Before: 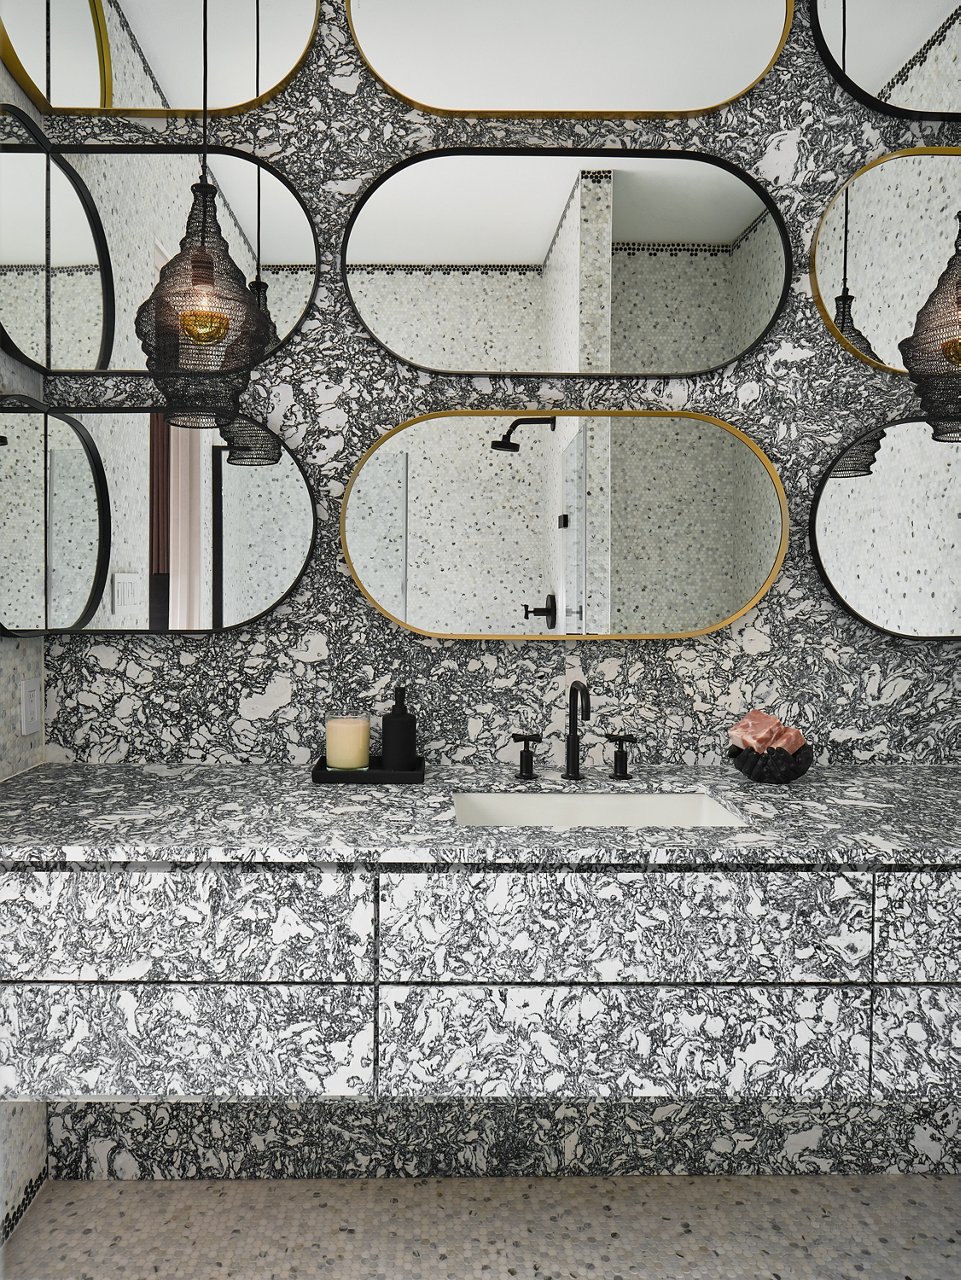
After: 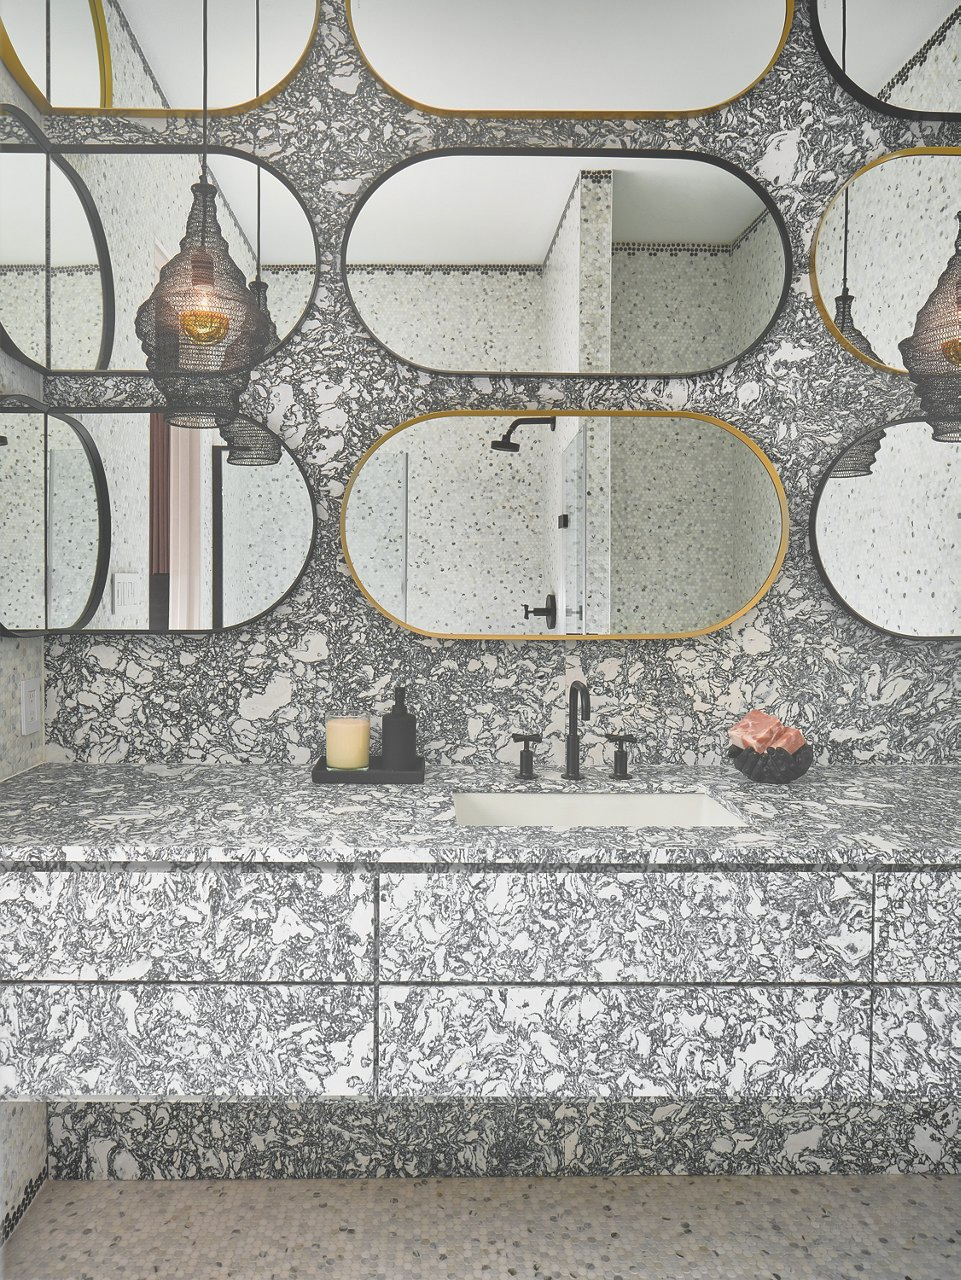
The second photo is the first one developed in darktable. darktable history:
shadows and highlights: shadows 19.13, highlights -83.41, soften with gaussian
bloom: size 38%, threshold 95%, strength 30%
